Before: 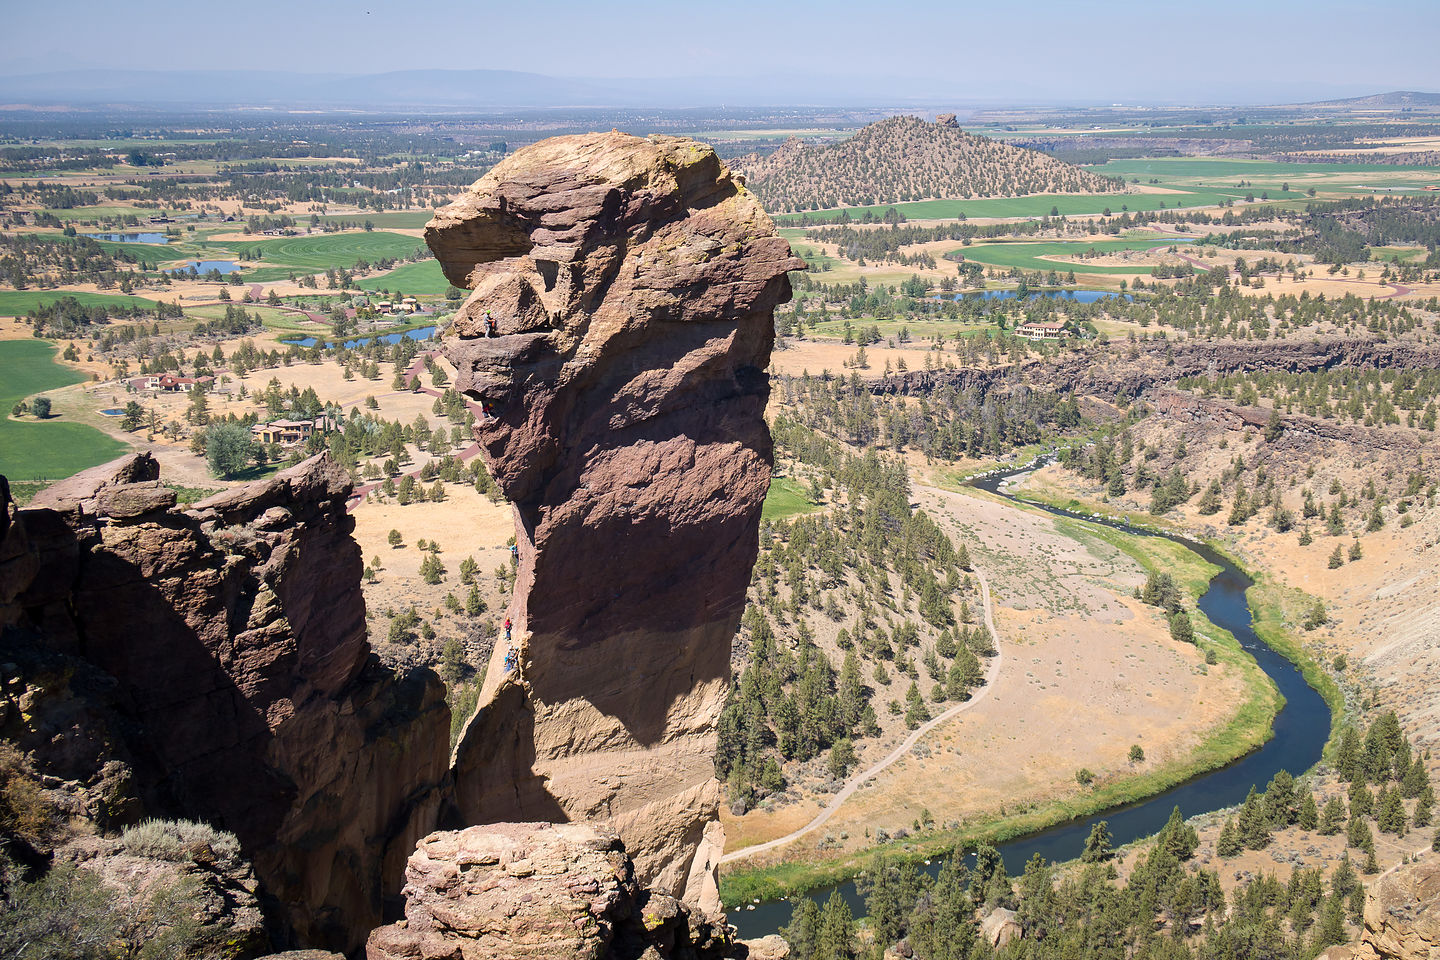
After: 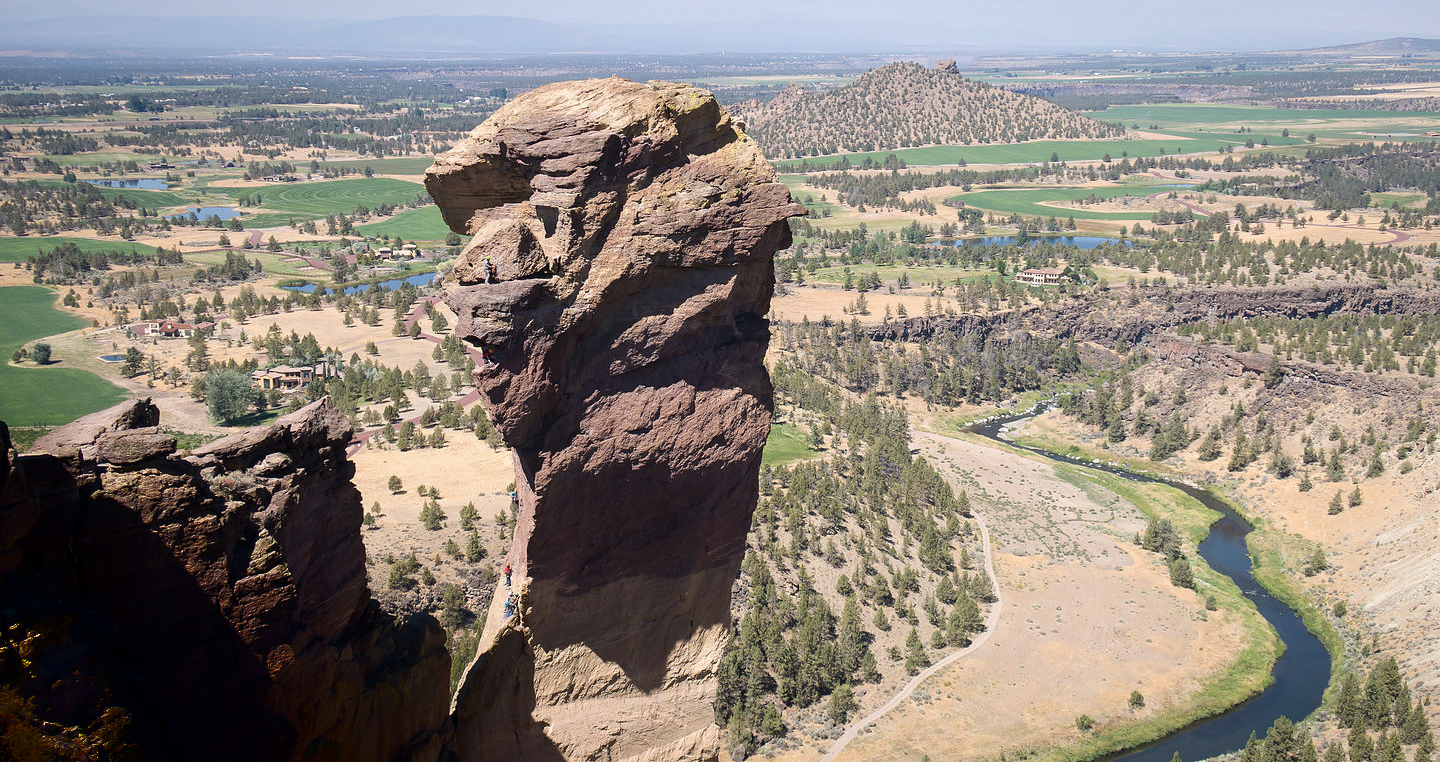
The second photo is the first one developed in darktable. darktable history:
shadows and highlights: shadows -70, highlights 35, soften with gaussian
color correction: saturation 0.85
crop and rotate: top 5.667%, bottom 14.937%
